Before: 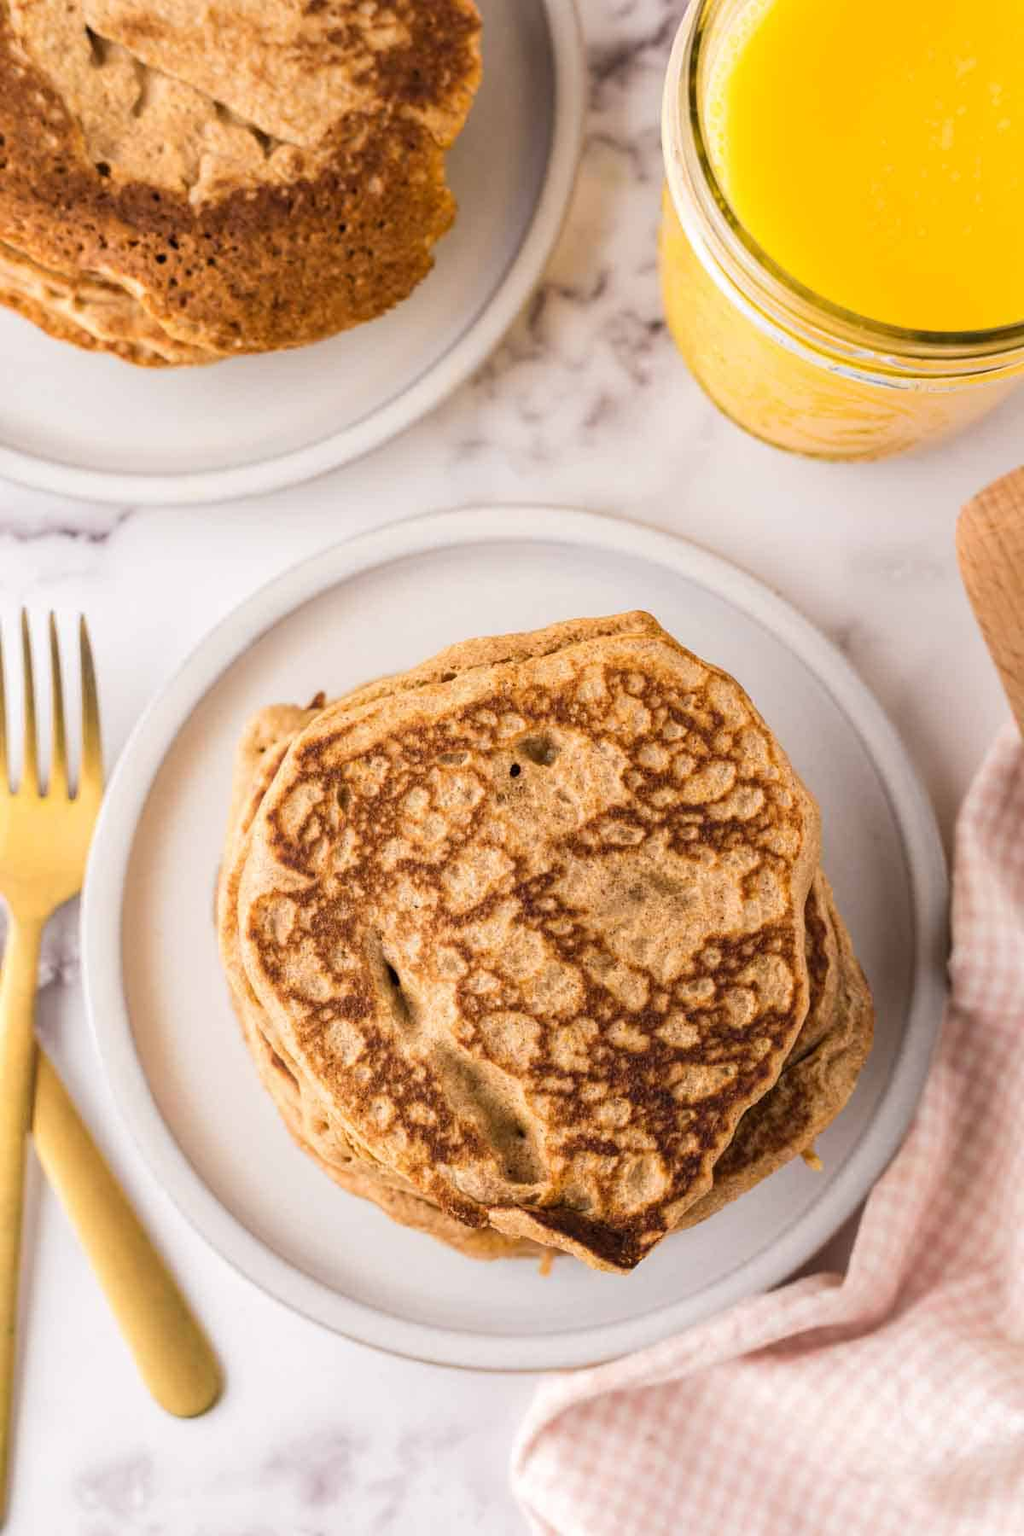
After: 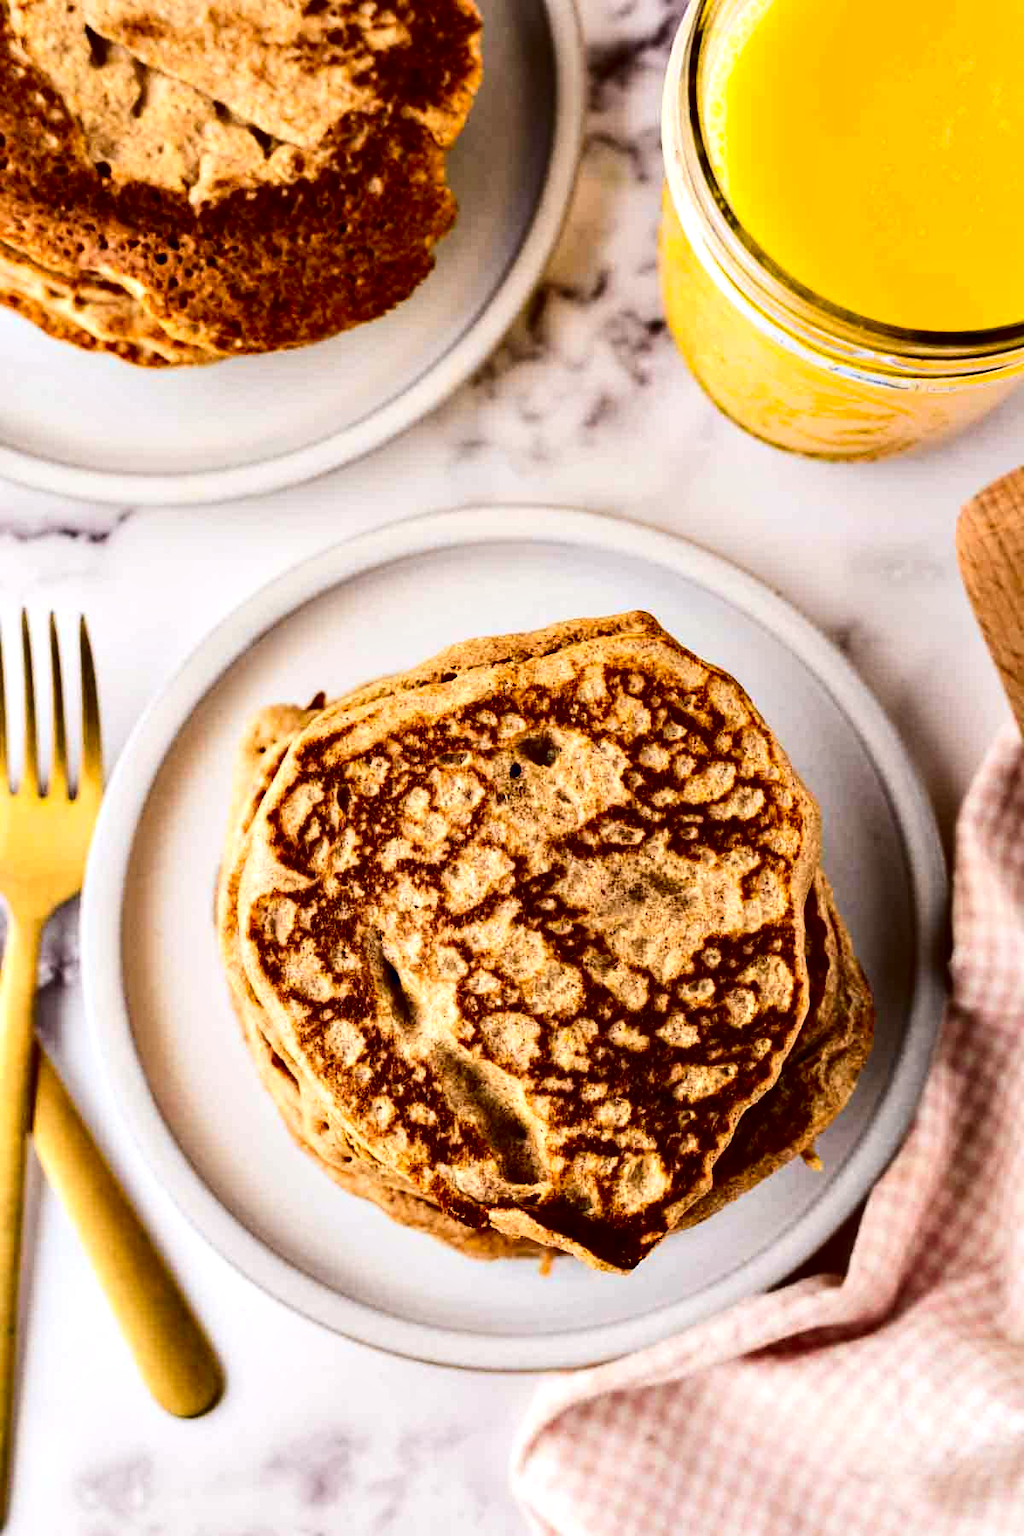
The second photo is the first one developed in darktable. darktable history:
contrast brightness saturation: contrast 0.223, brightness -0.191, saturation 0.234
contrast equalizer: octaves 7, y [[0.6 ×6], [0.55 ×6], [0 ×6], [0 ×6], [0 ×6]]
